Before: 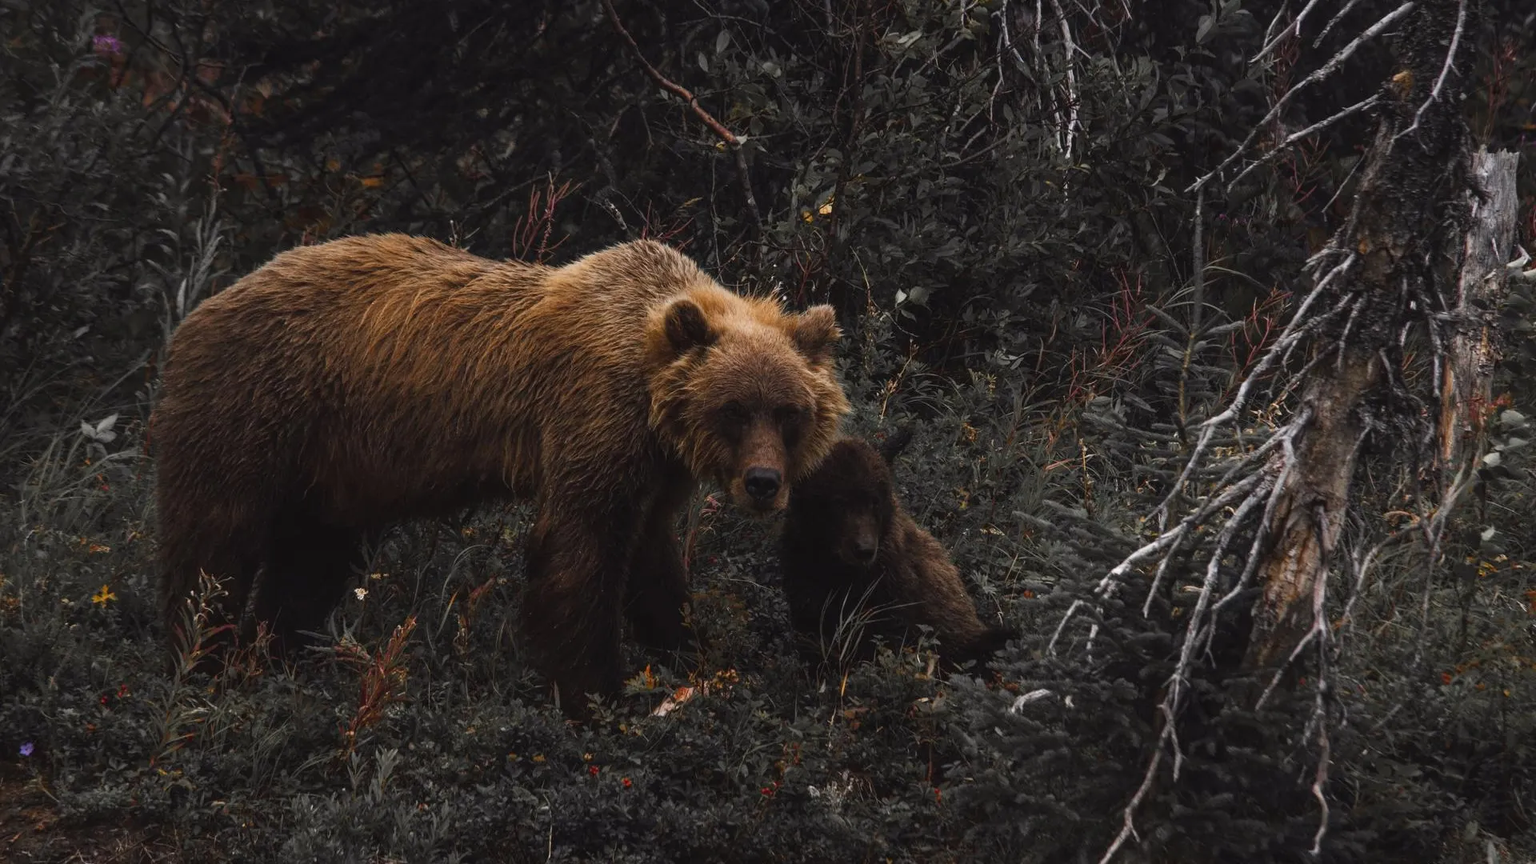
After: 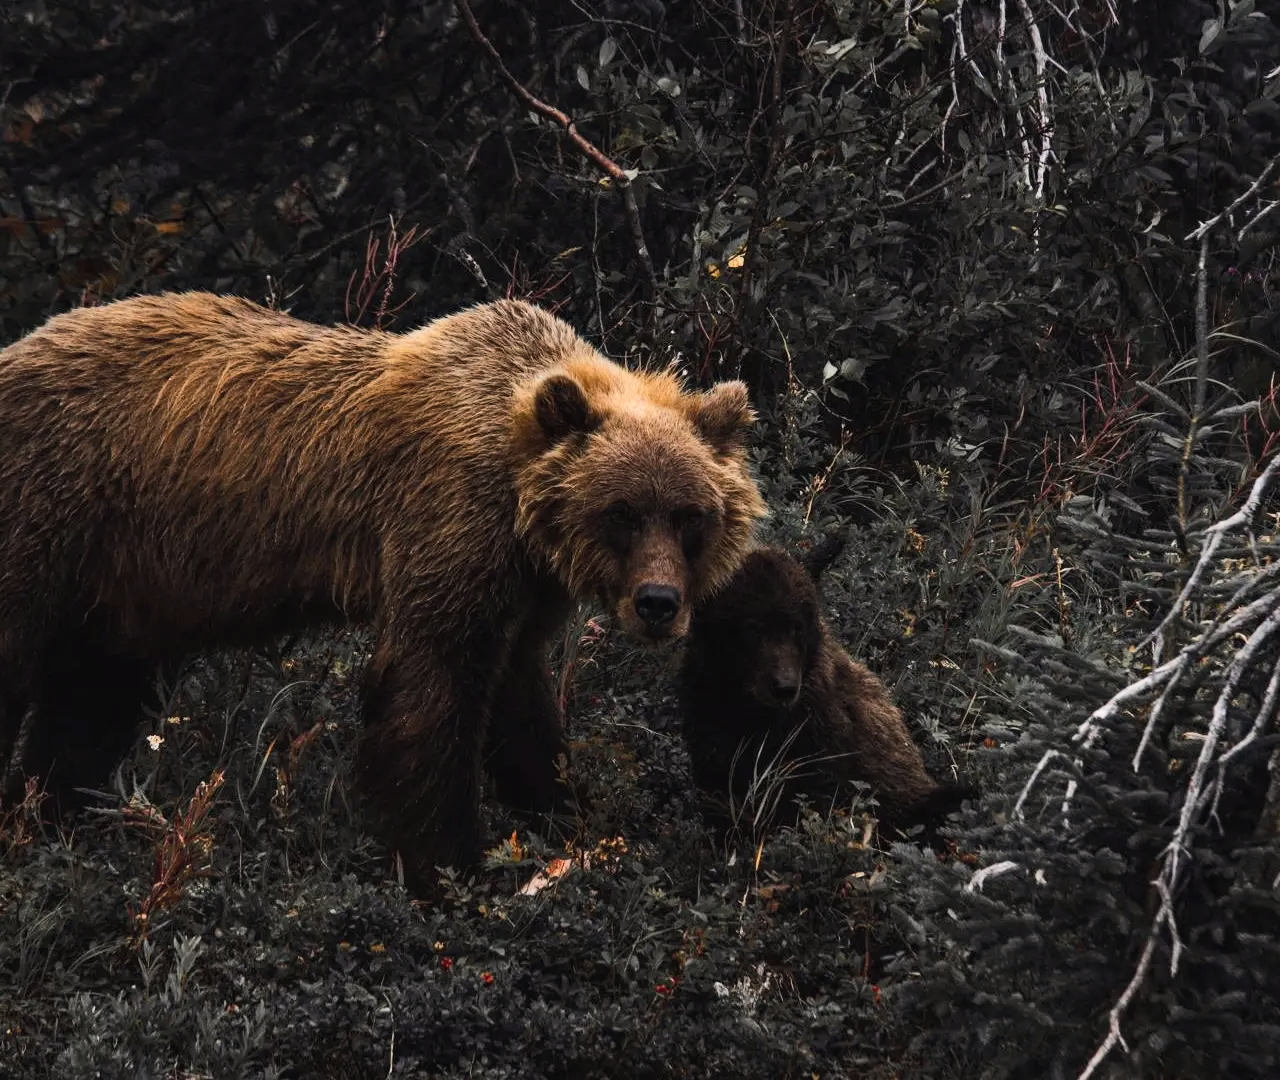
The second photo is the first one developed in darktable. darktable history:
crop: left 15.421%, right 17.861%
shadows and highlights: shadows 31.59, highlights -31.35, soften with gaussian
tone curve: curves: ch0 [(0, 0) (0.051, 0.03) (0.096, 0.071) (0.251, 0.234) (0.461, 0.515) (0.605, 0.692) (0.761, 0.824) (0.881, 0.907) (1, 0.984)]; ch1 [(0, 0) (0.1, 0.038) (0.318, 0.243) (0.399, 0.351) (0.478, 0.469) (0.499, 0.499) (0.534, 0.541) (0.567, 0.592) (0.601, 0.629) (0.666, 0.7) (1, 1)]; ch2 [(0, 0) (0.453, 0.45) (0.479, 0.483) (0.504, 0.499) (0.52, 0.519) (0.541, 0.559) (0.601, 0.622) (0.824, 0.815) (1, 1)]
haze removal: compatibility mode true, adaptive false
